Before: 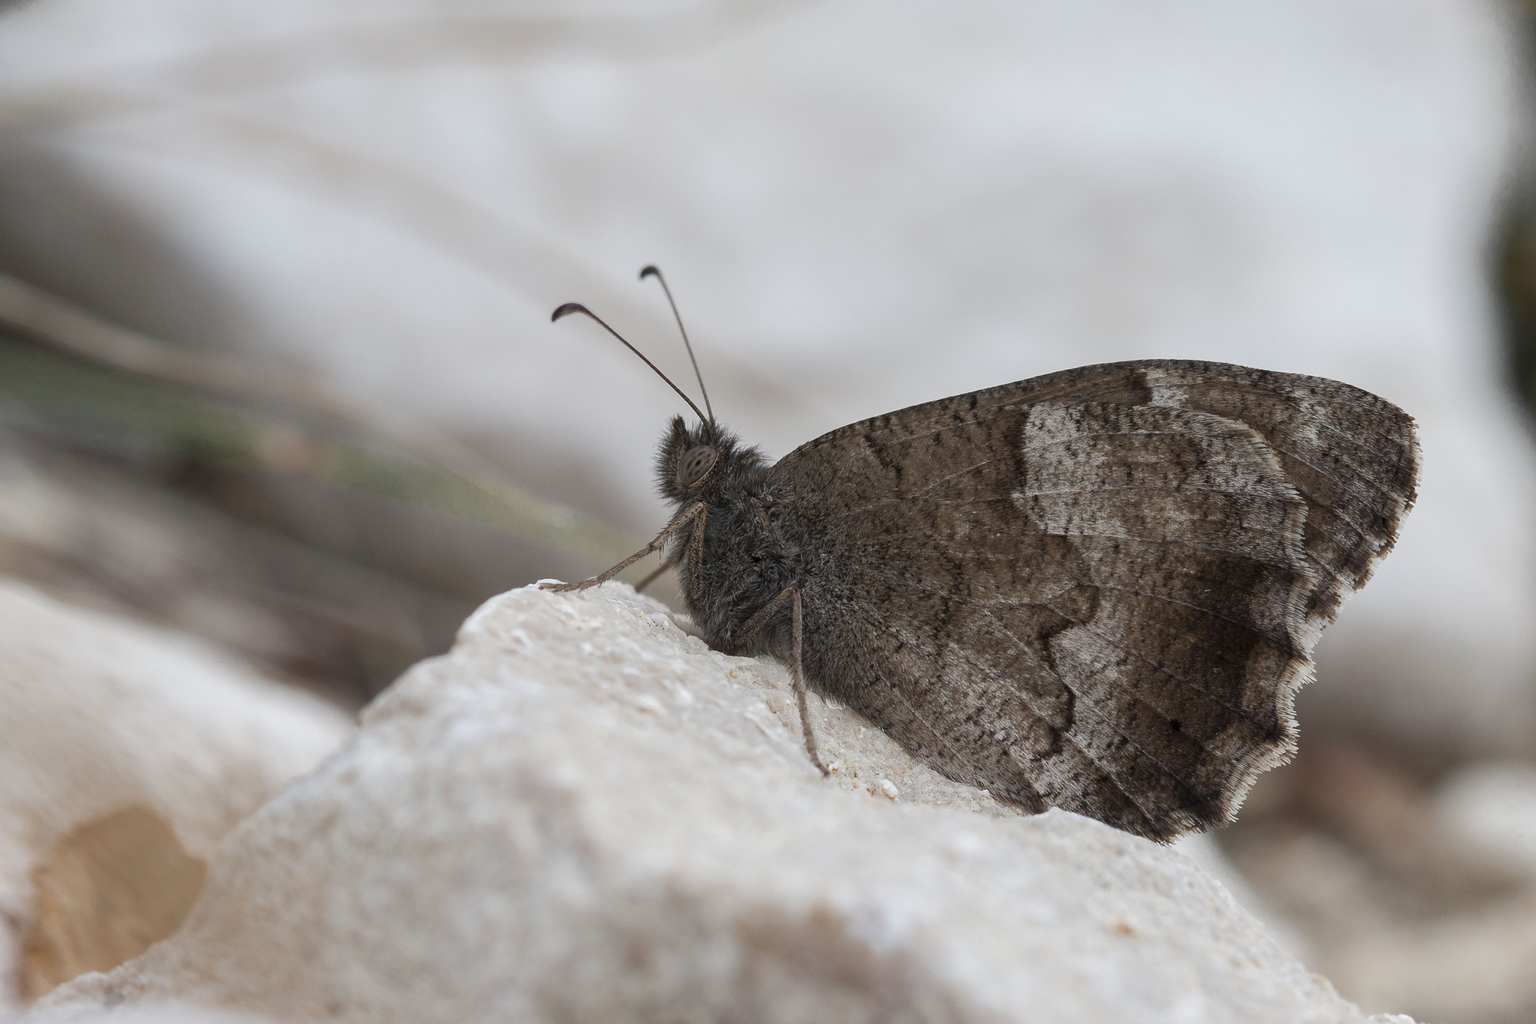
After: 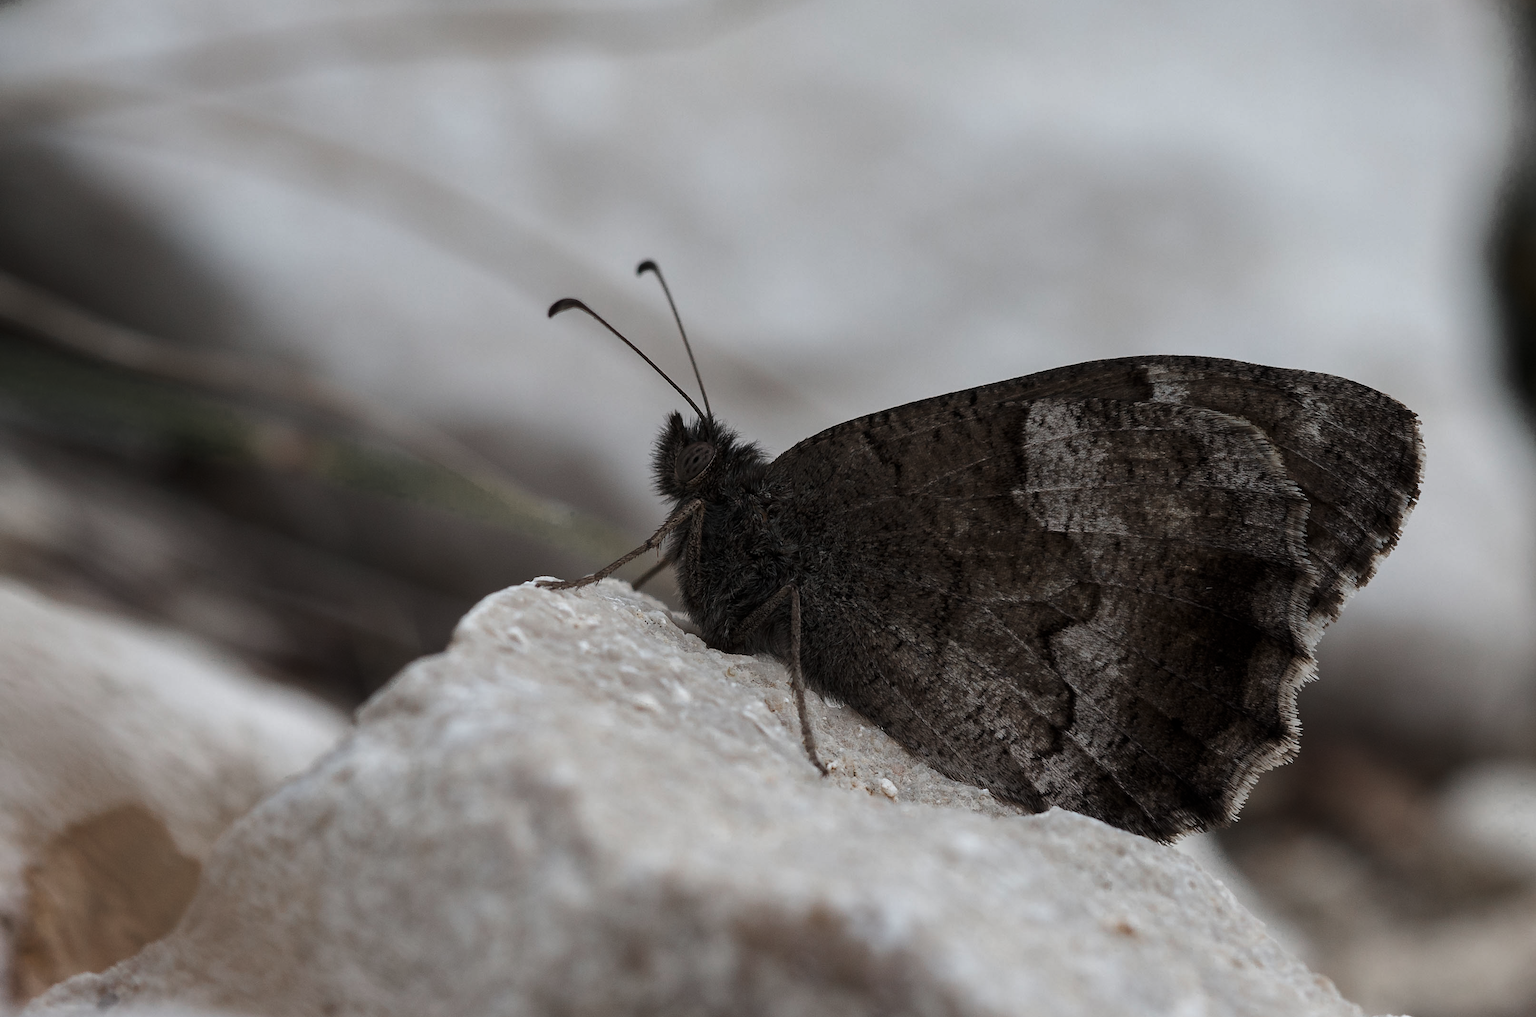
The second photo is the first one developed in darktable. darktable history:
crop: left 0.503%, top 0.692%, right 0.223%, bottom 0.616%
levels: levels [0, 0.618, 1]
